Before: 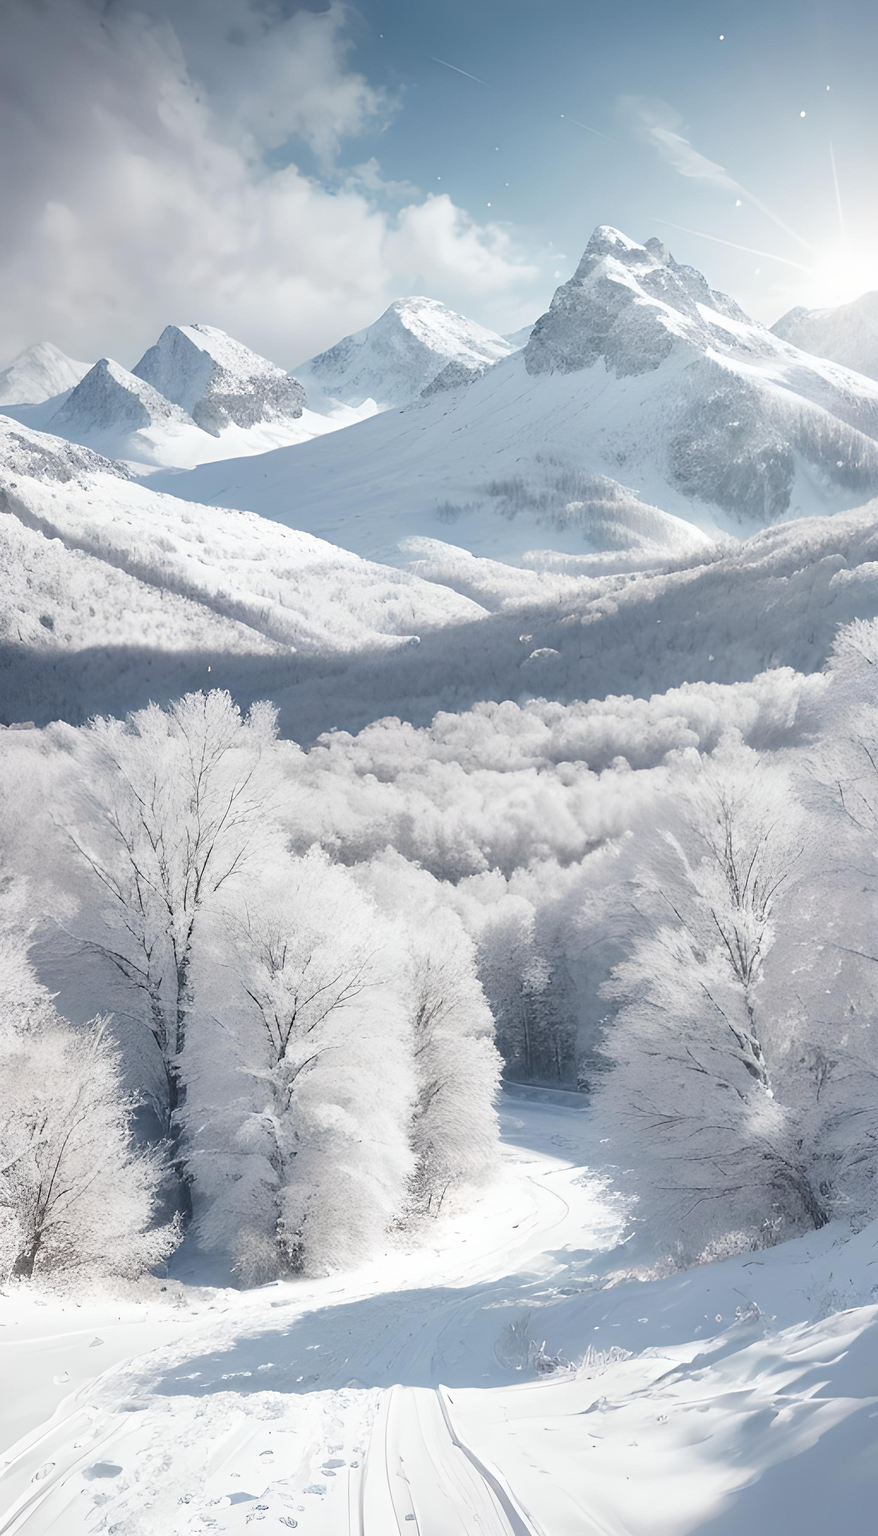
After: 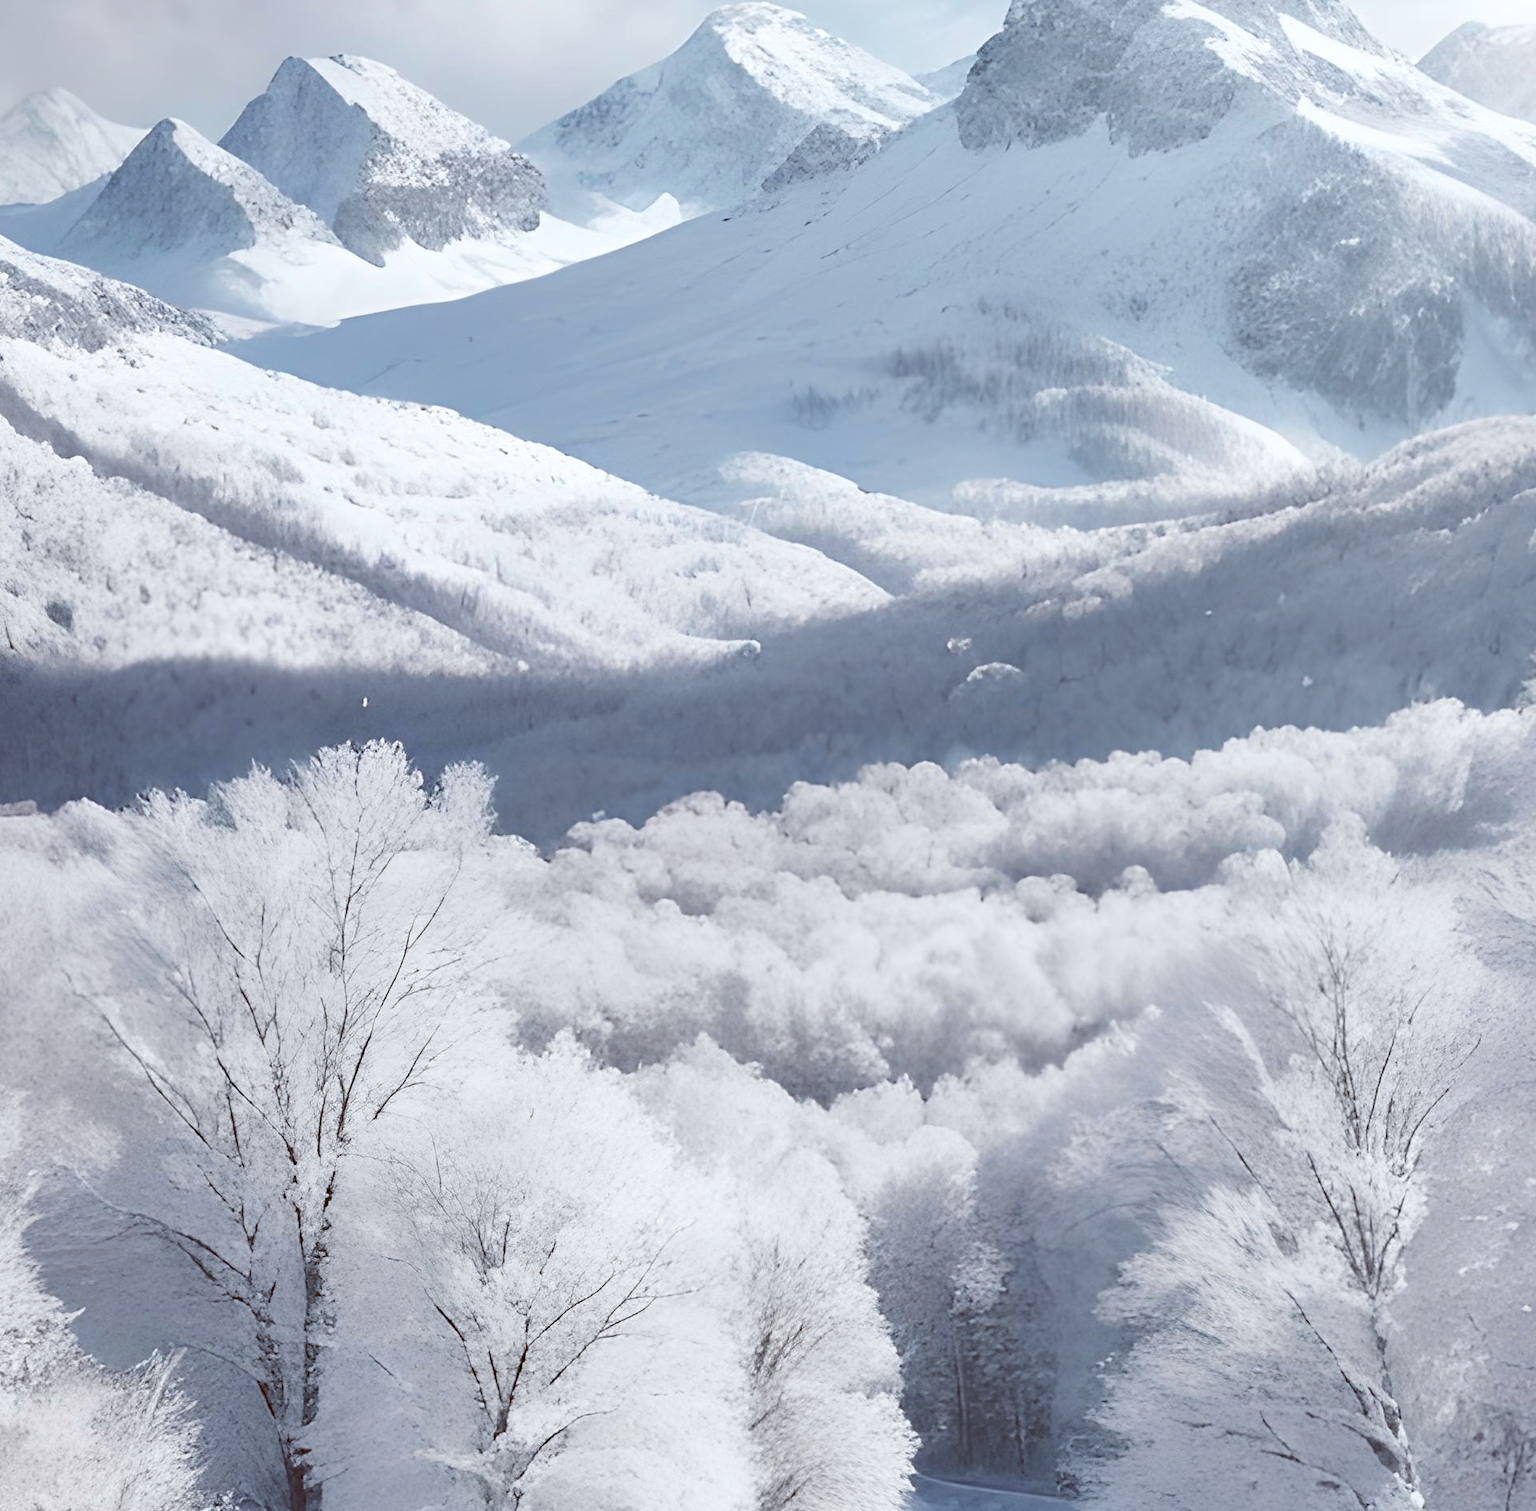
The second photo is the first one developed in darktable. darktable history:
crop: left 1.744%, top 19.225%, right 5.069%, bottom 28.357%
color balance: lift [1, 1.015, 1.004, 0.985], gamma [1, 0.958, 0.971, 1.042], gain [1, 0.956, 0.977, 1.044]
